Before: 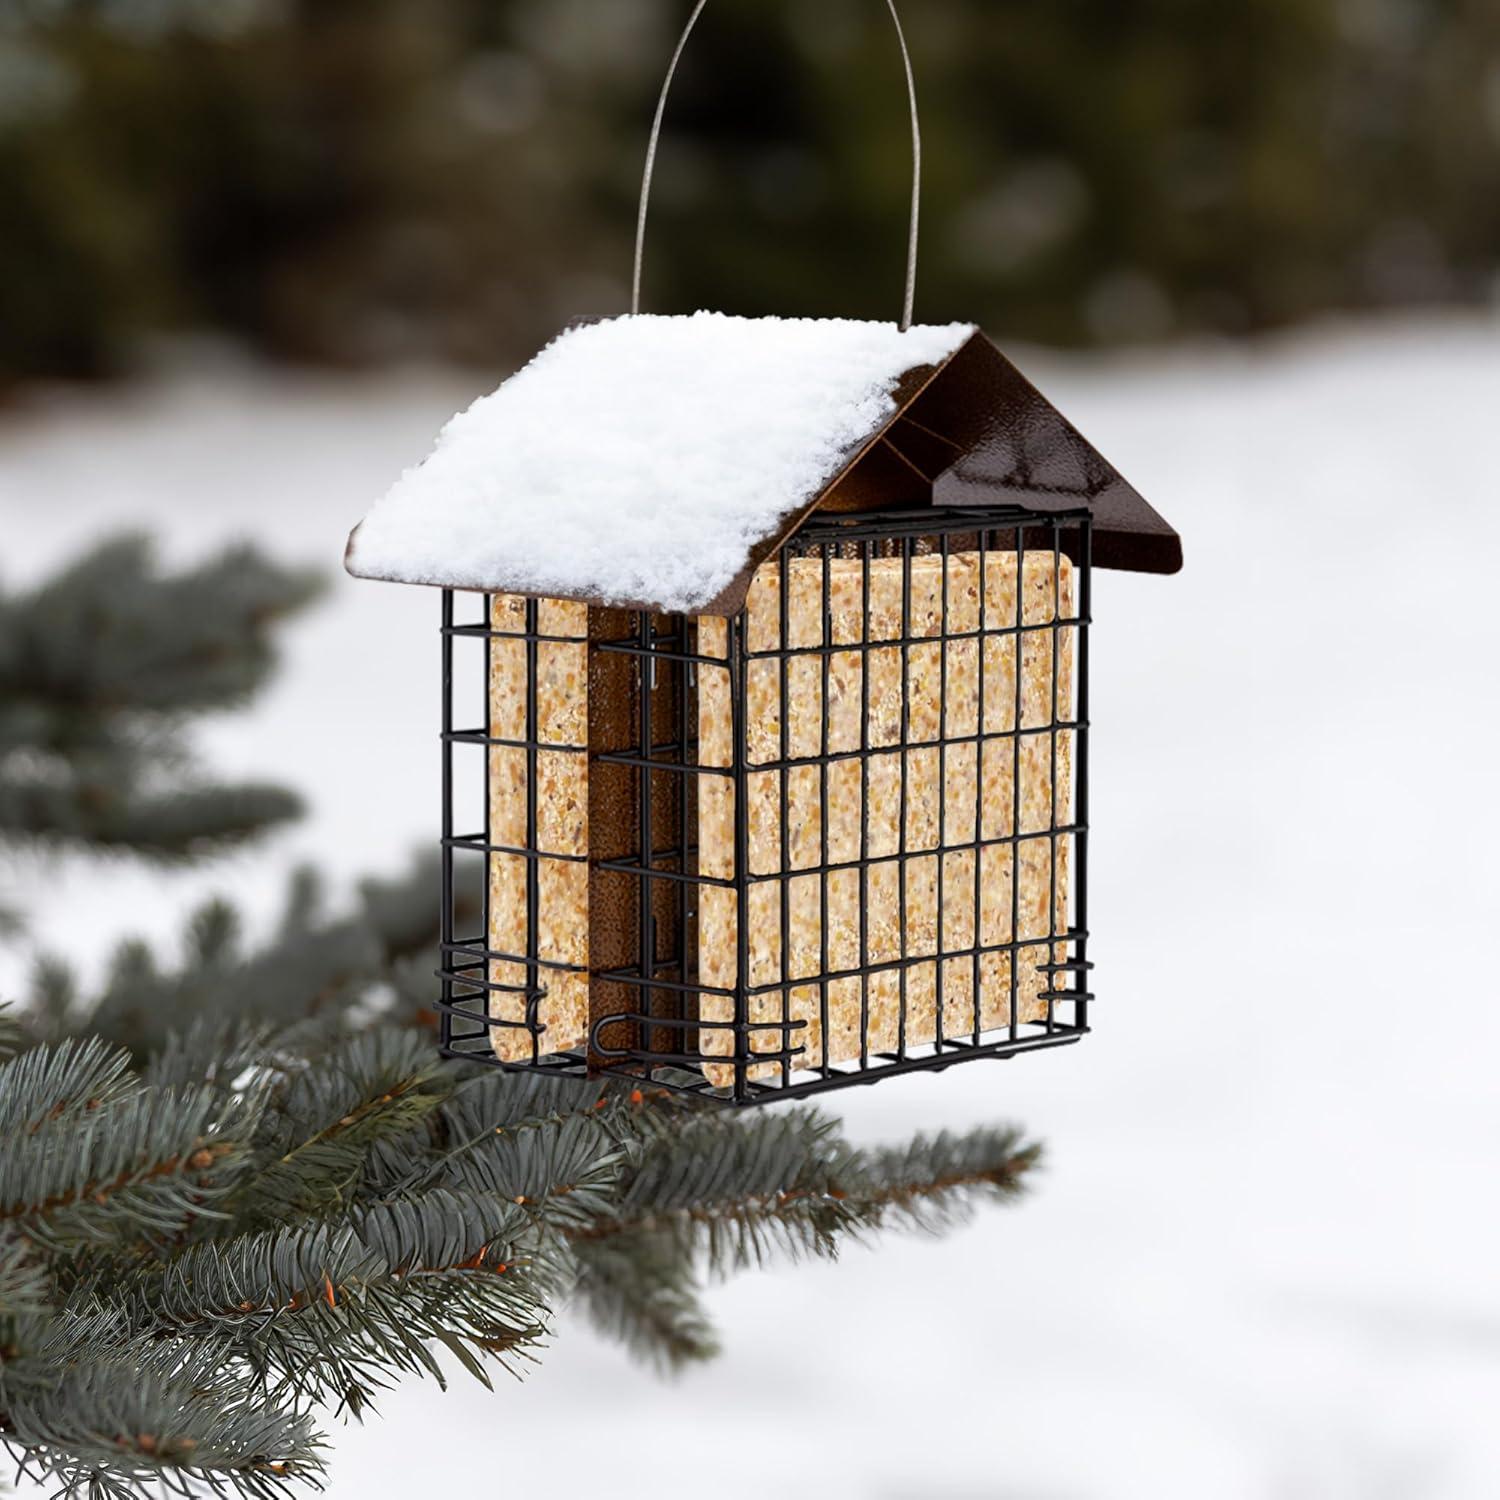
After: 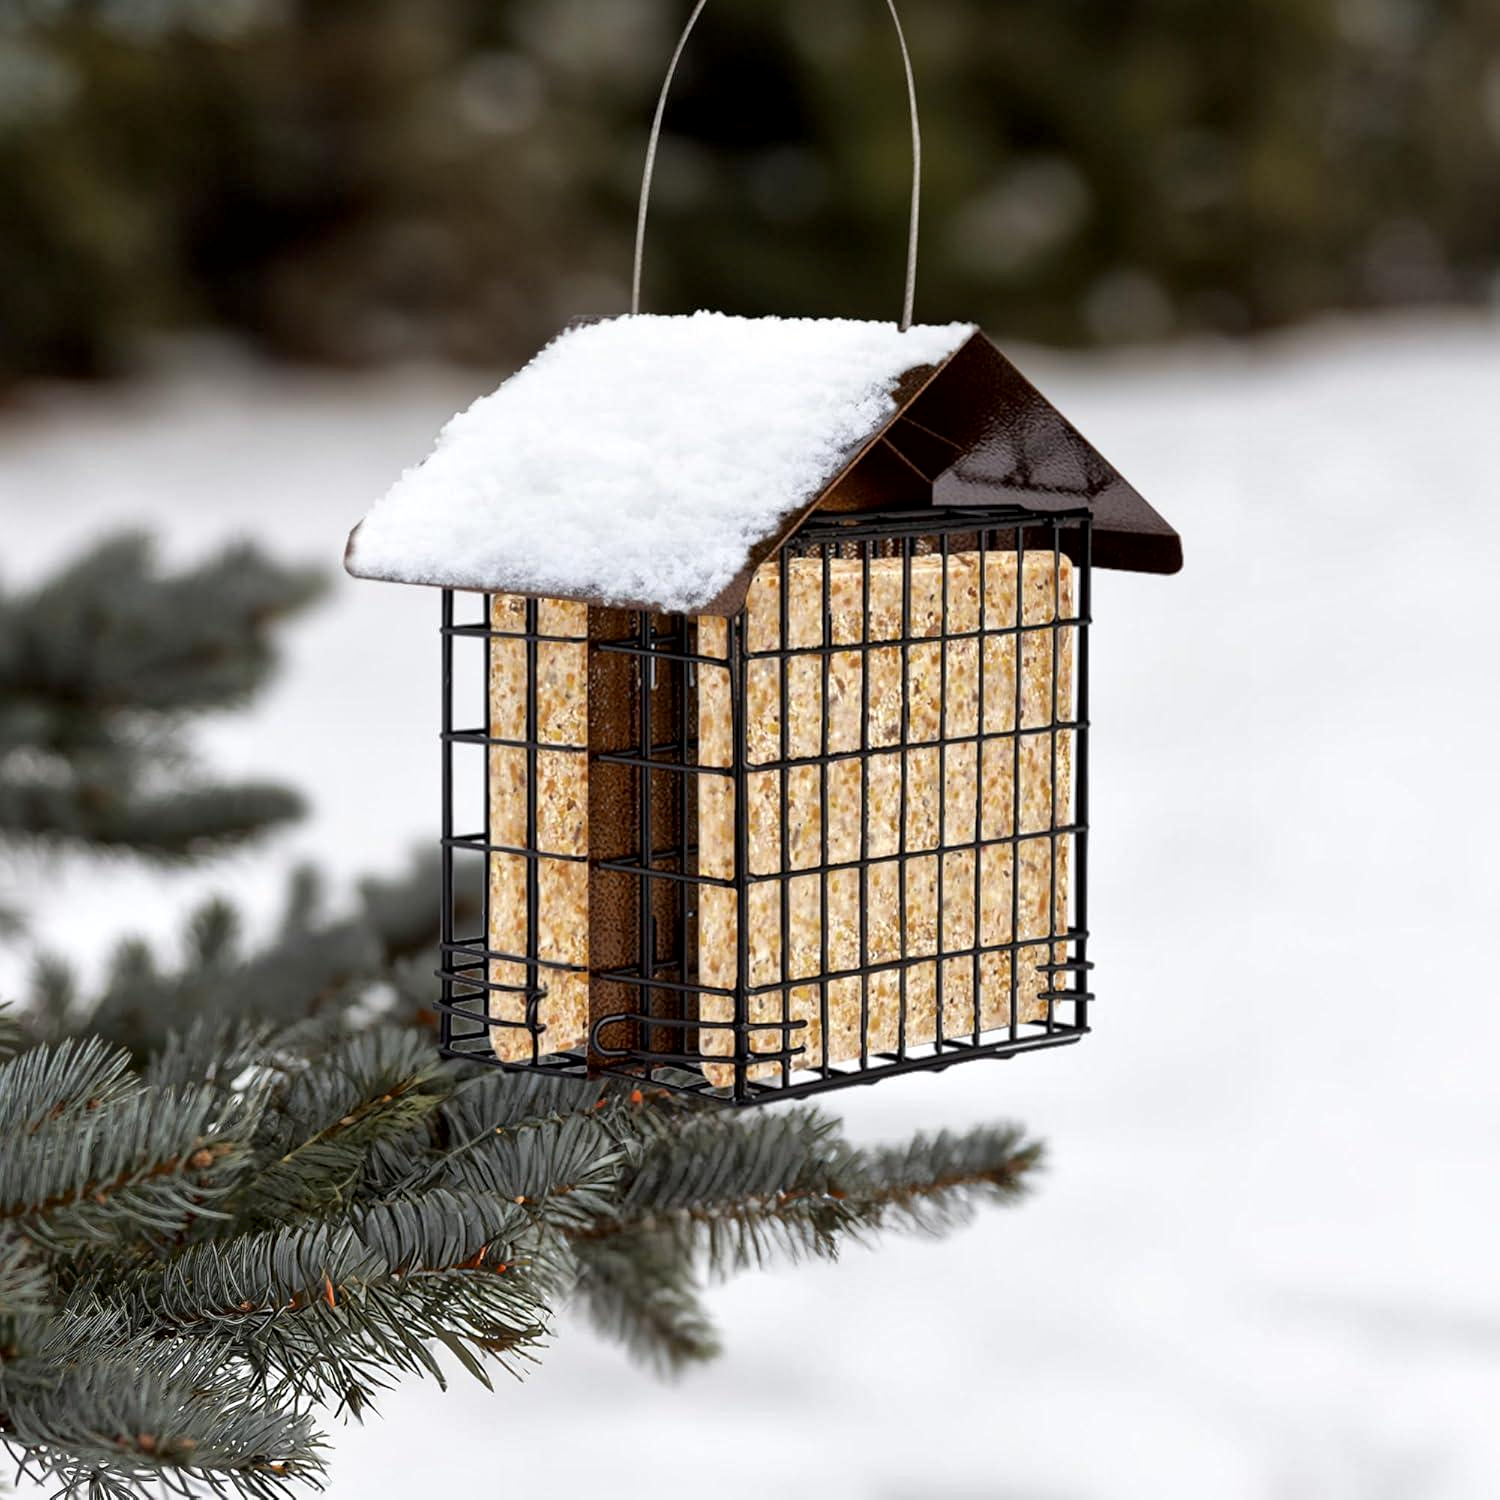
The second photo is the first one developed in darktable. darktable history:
local contrast: mode bilateral grid, contrast 21, coarseness 51, detail 150%, midtone range 0.2
